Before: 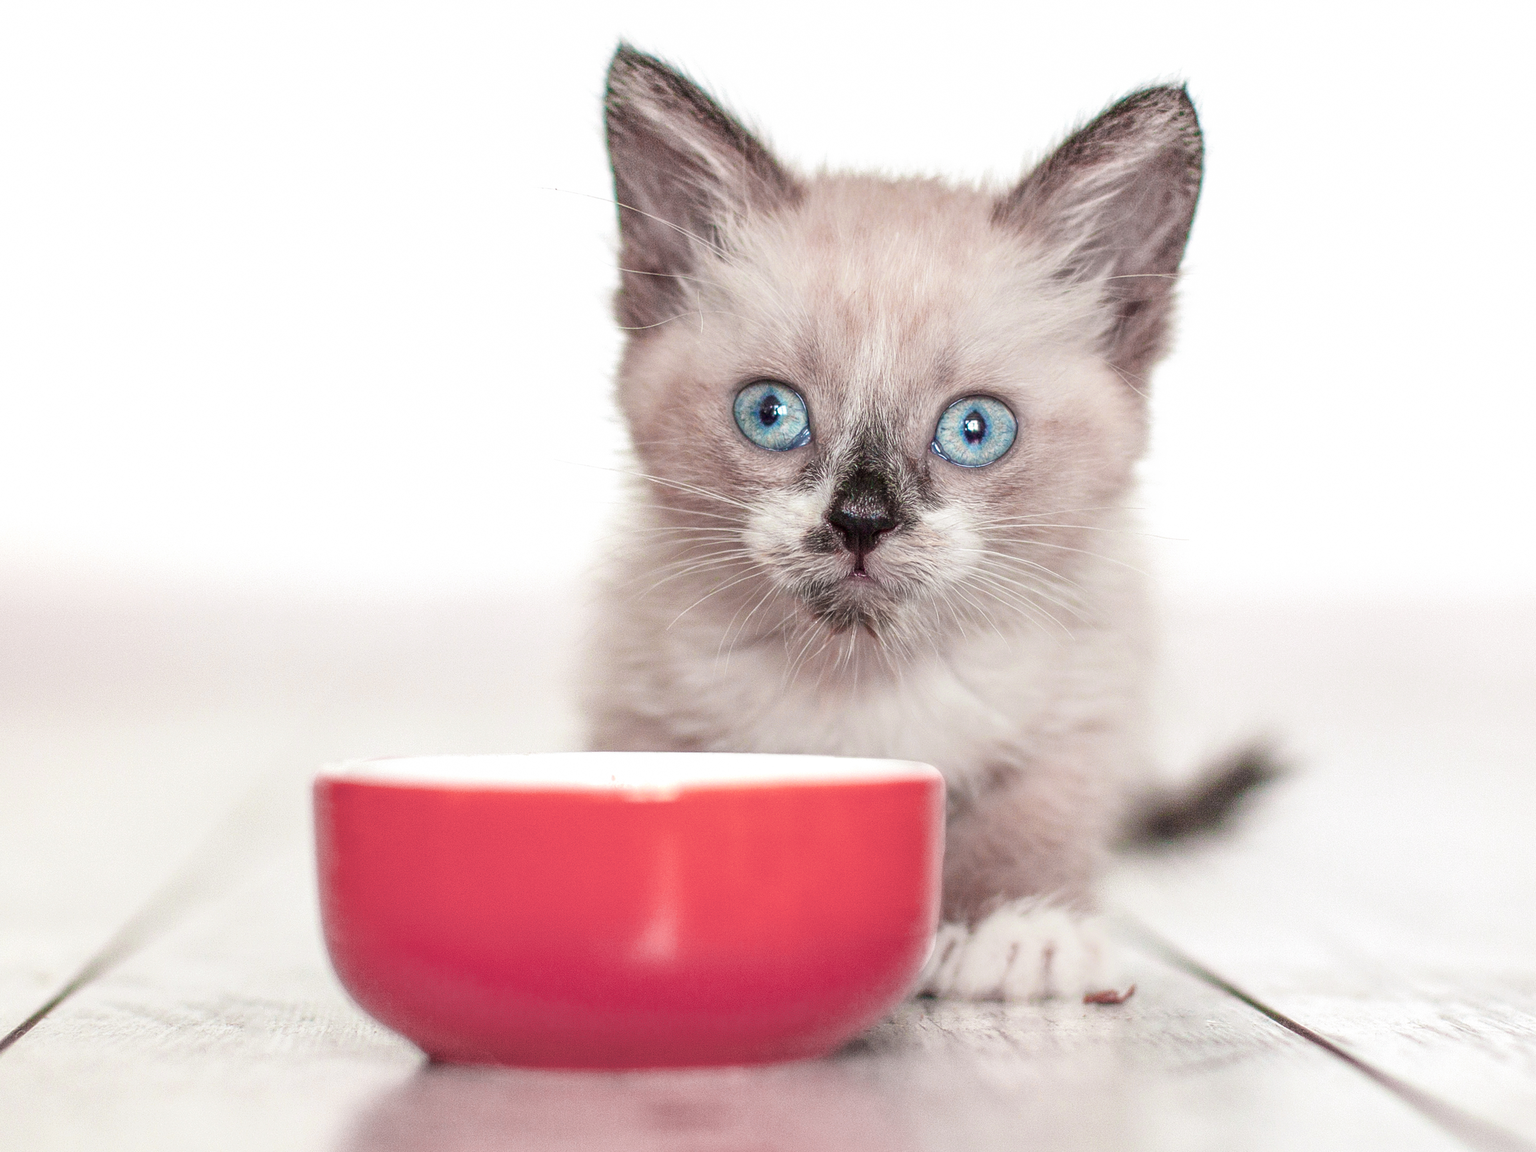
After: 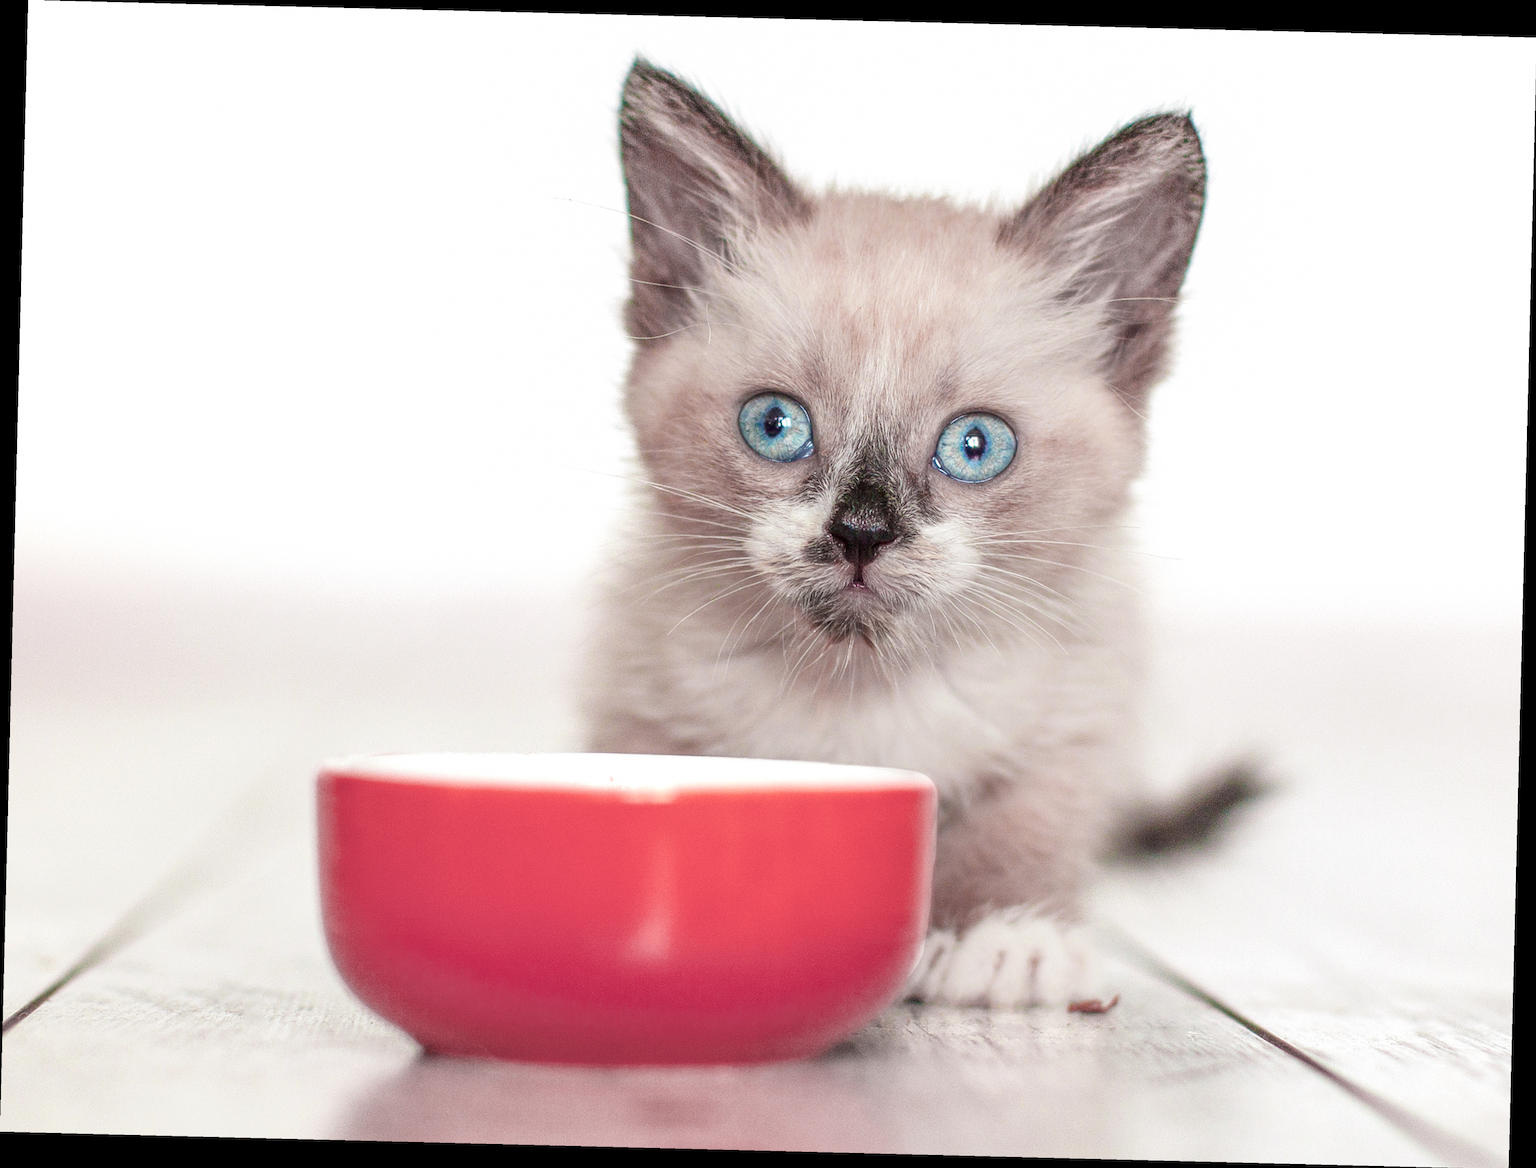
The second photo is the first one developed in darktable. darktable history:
crop and rotate: angle -1.43°
